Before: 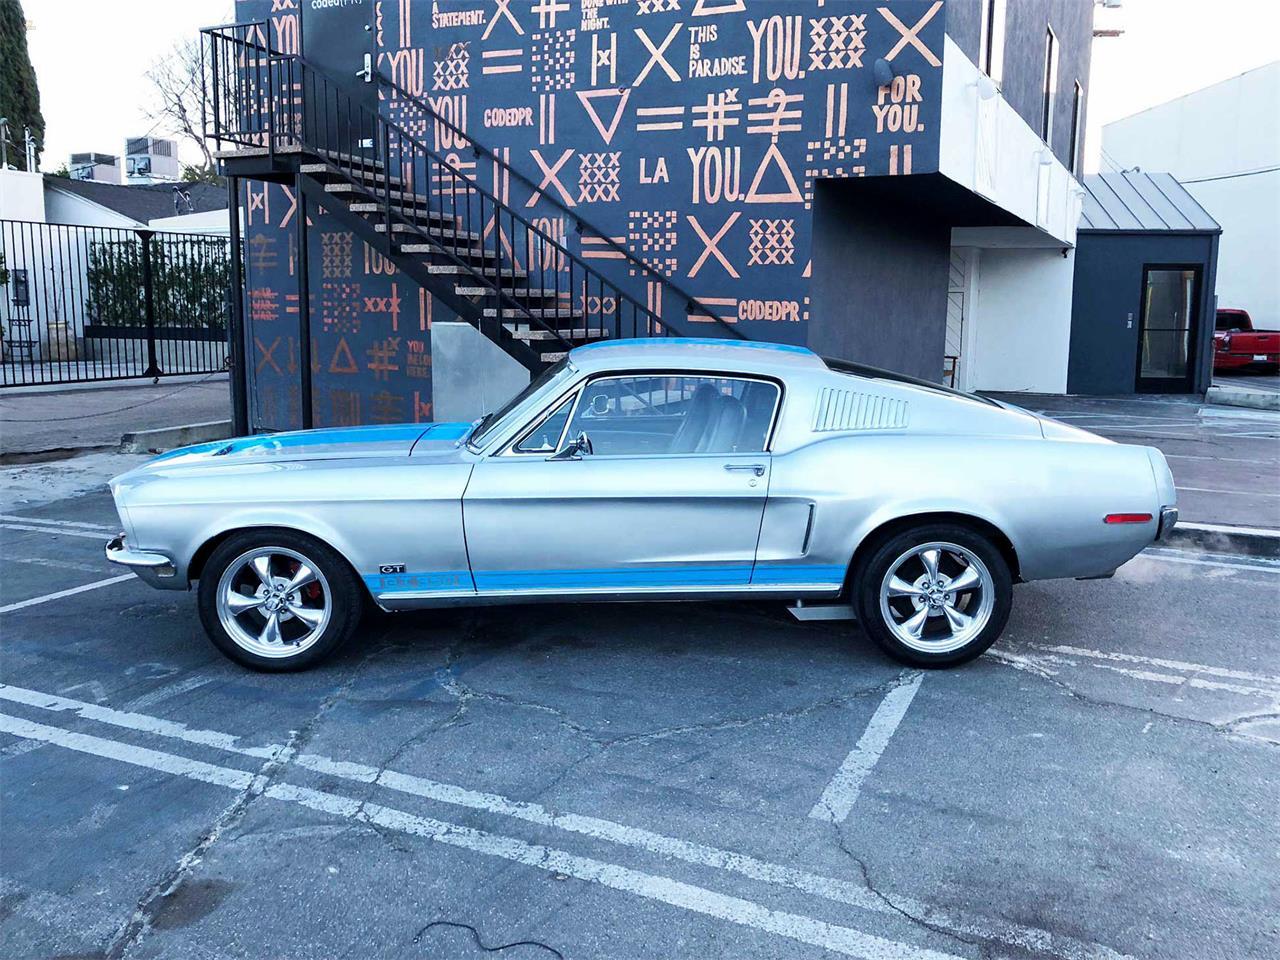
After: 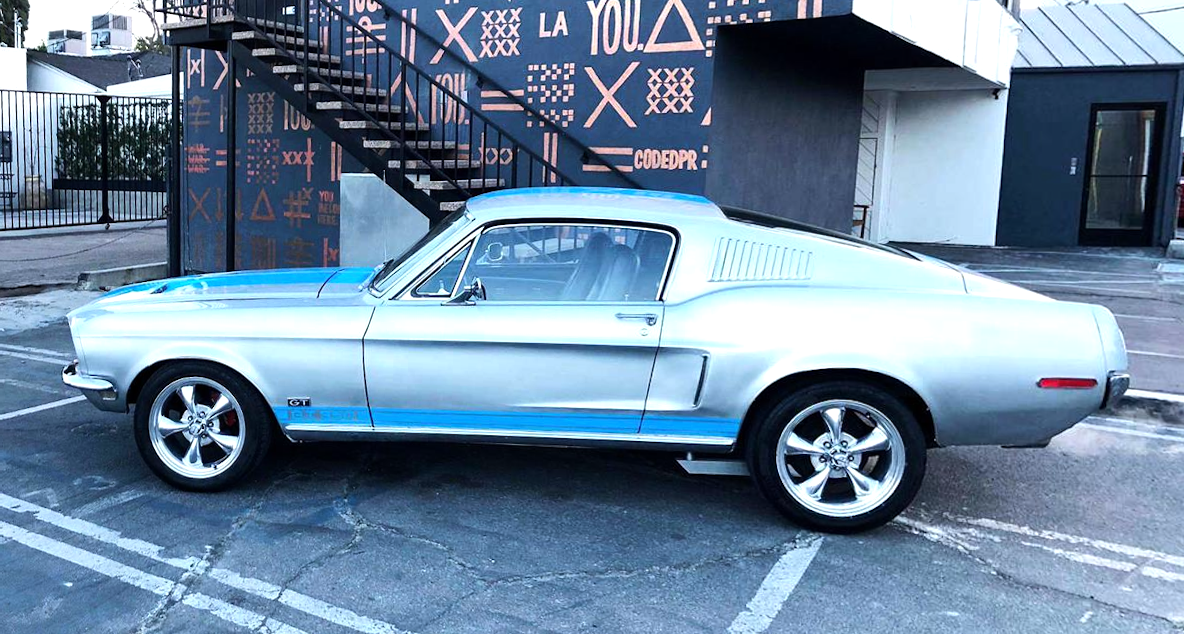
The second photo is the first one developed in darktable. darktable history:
rotate and perspective: rotation 1.69°, lens shift (vertical) -0.023, lens shift (horizontal) -0.291, crop left 0.025, crop right 0.988, crop top 0.092, crop bottom 0.842
tone equalizer: -8 EV -0.417 EV, -7 EV -0.389 EV, -6 EV -0.333 EV, -5 EV -0.222 EV, -3 EV 0.222 EV, -2 EV 0.333 EV, -1 EV 0.389 EV, +0 EV 0.417 EV, edges refinement/feathering 500, mask exposure compensation -1.57 EV, preserve details no
crop and rotate: angle 0.03°, top 11.643%, right 5.651%, bottom 11.189%
